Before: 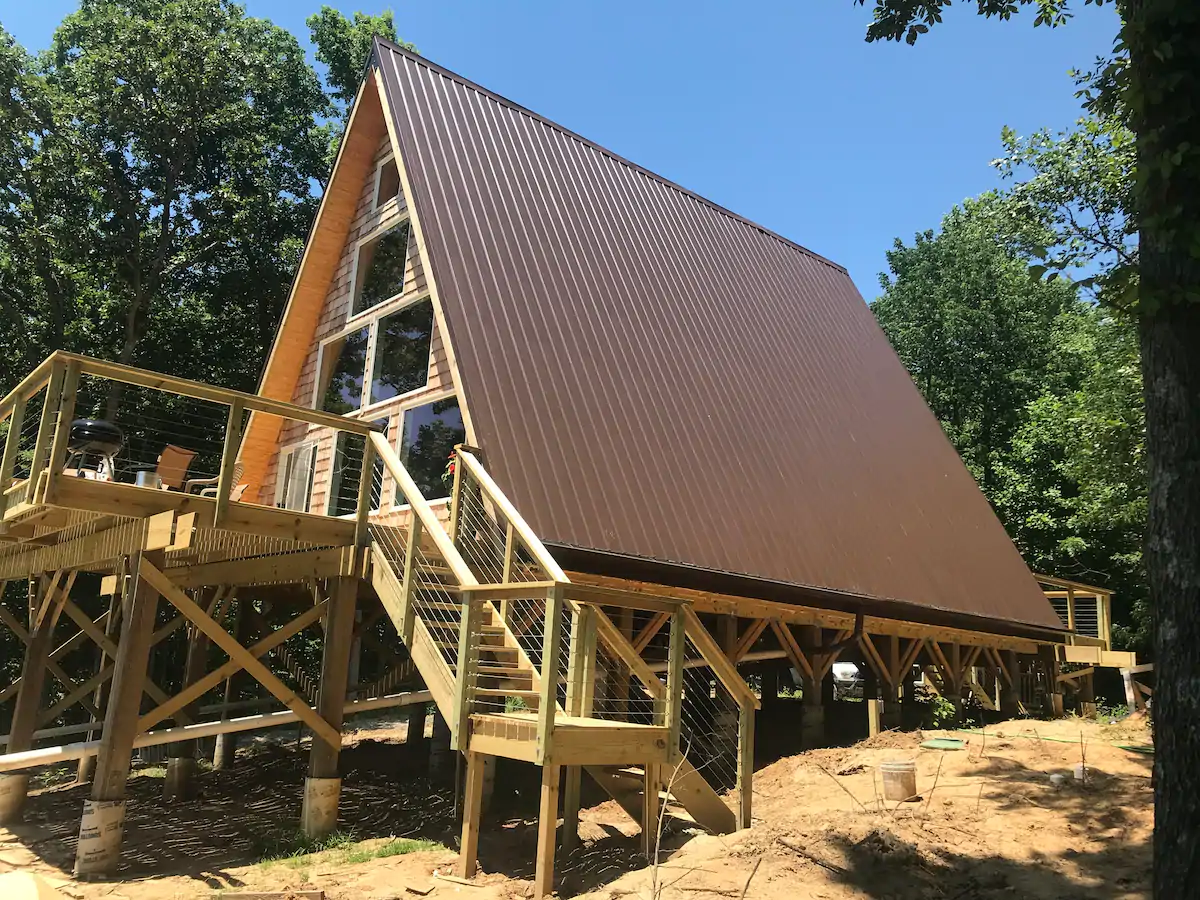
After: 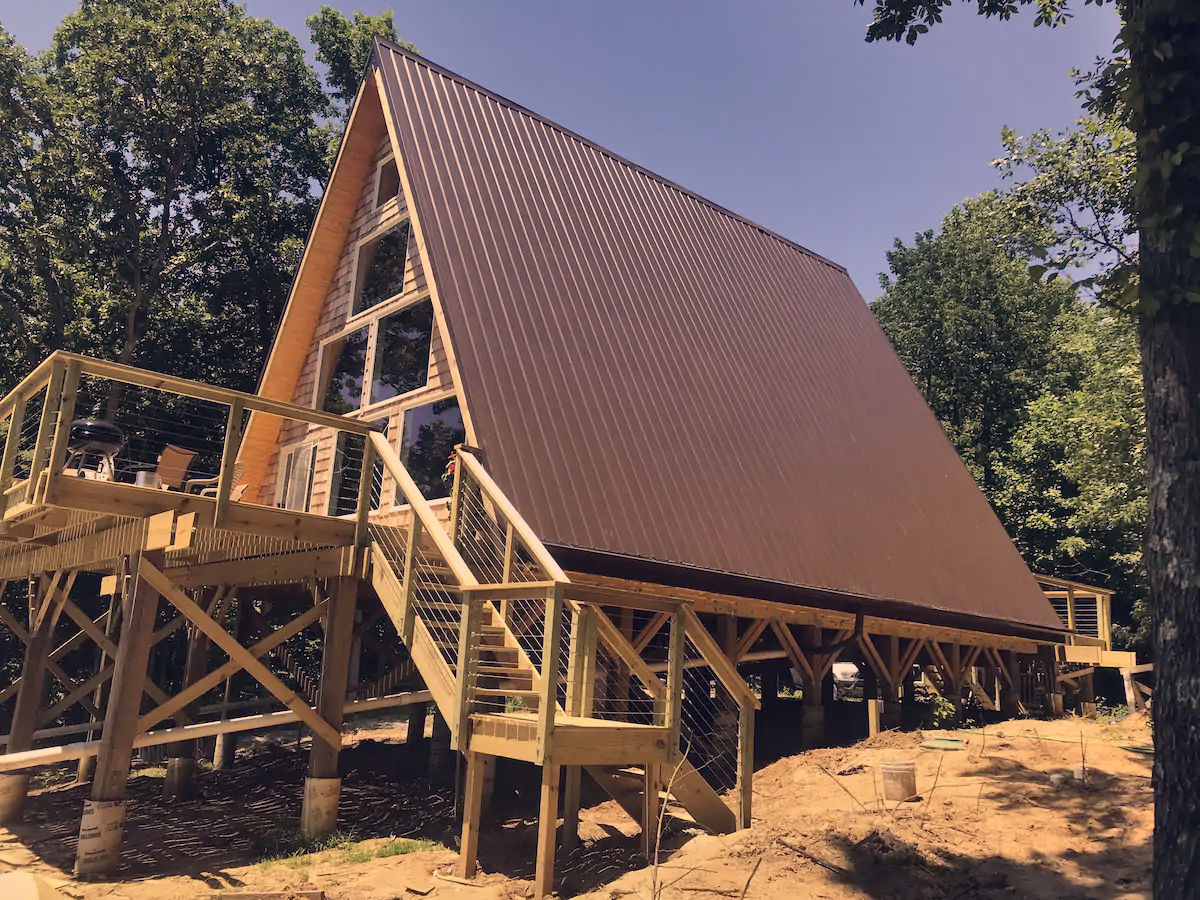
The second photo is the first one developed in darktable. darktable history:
shadows and highlights: shadows 80.73, white point adjustment -9.07, highlights -61.46, soften with gaussian
color correction: highlights a* 19.59, highlights b* 27.49, shadows a* 3.46, shadows b* -17.28, saturation 0.73
rotate and perspective: crop left 0, crop top 0
